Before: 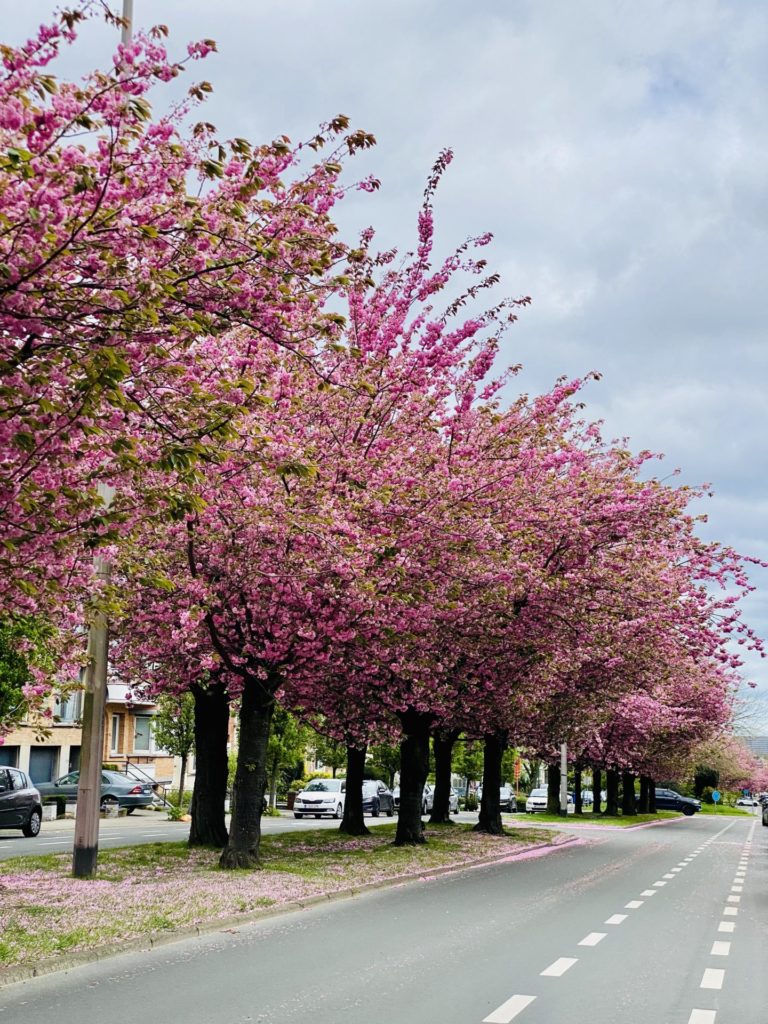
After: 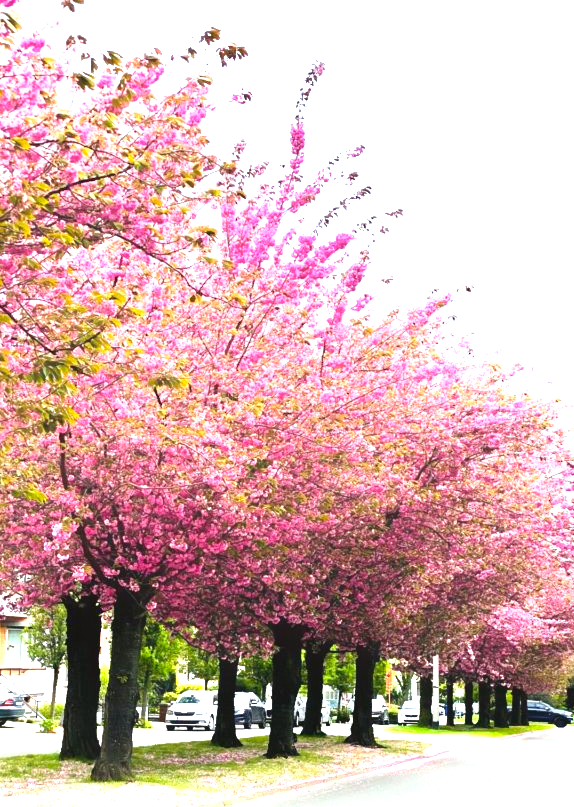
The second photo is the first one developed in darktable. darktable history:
crop: left 16.768%, top 8.653%, right 8.362%, bottom 12.485%
exposure: black level correction 0, exposure 1.741 EV, compensate exposure bias true, compensate highlight preservation false
contrast equalizer: octaves 7, y [[0.6 ×6], [0.55 ×6], [0 ×6], [0 ×6], [0 ×6]], mix -1
